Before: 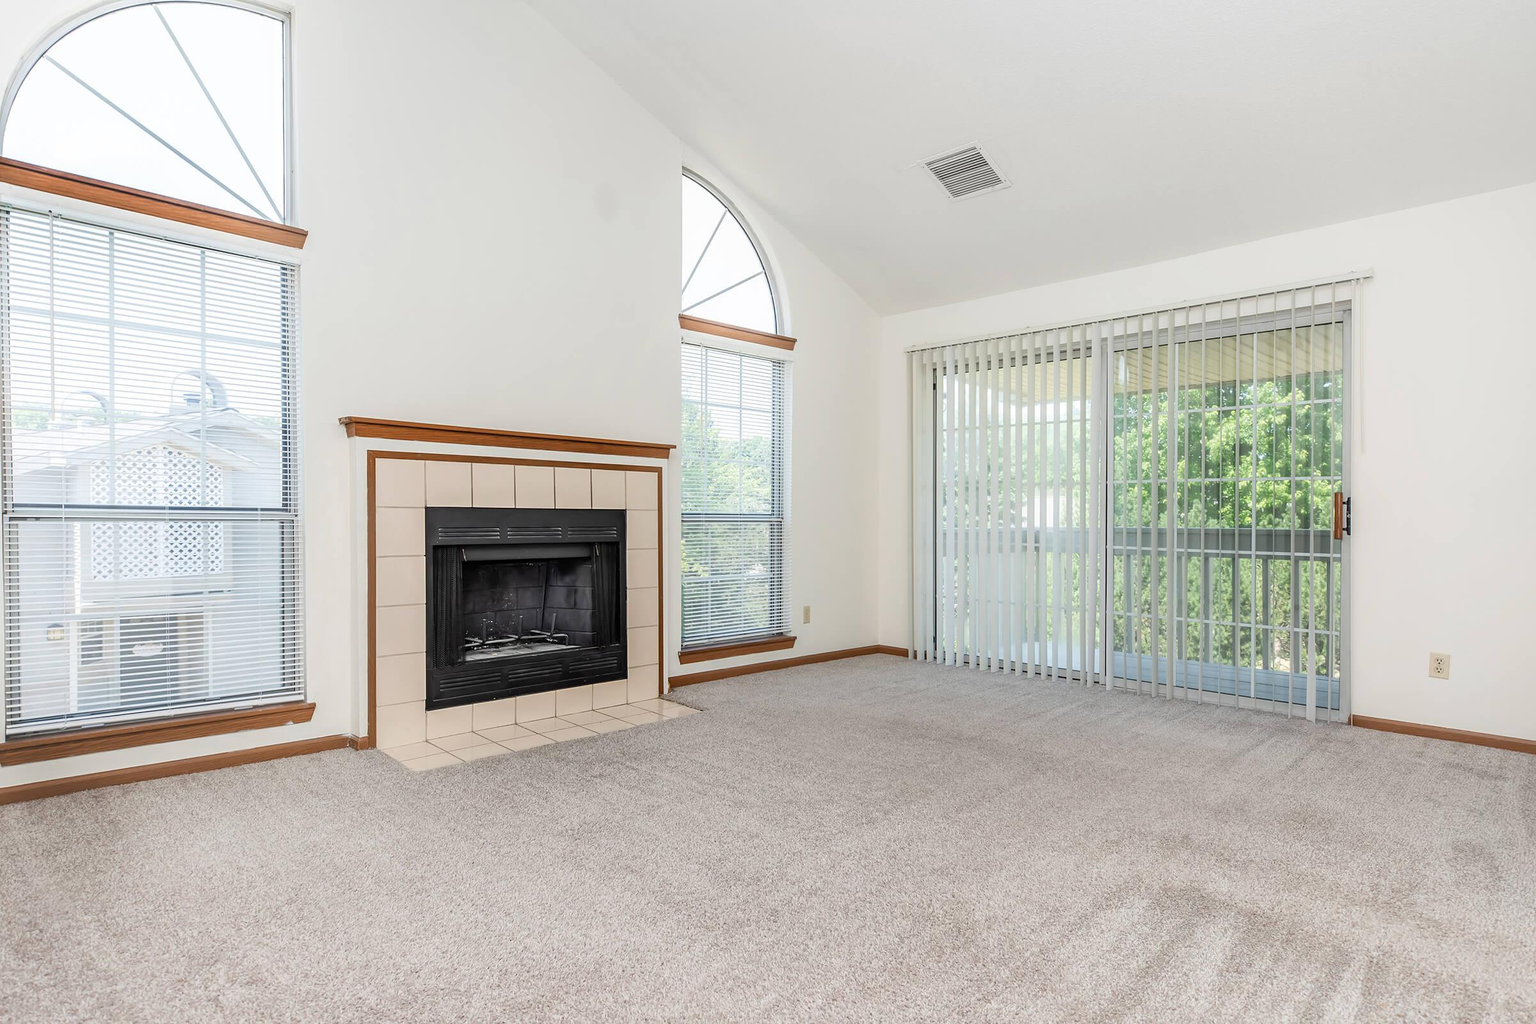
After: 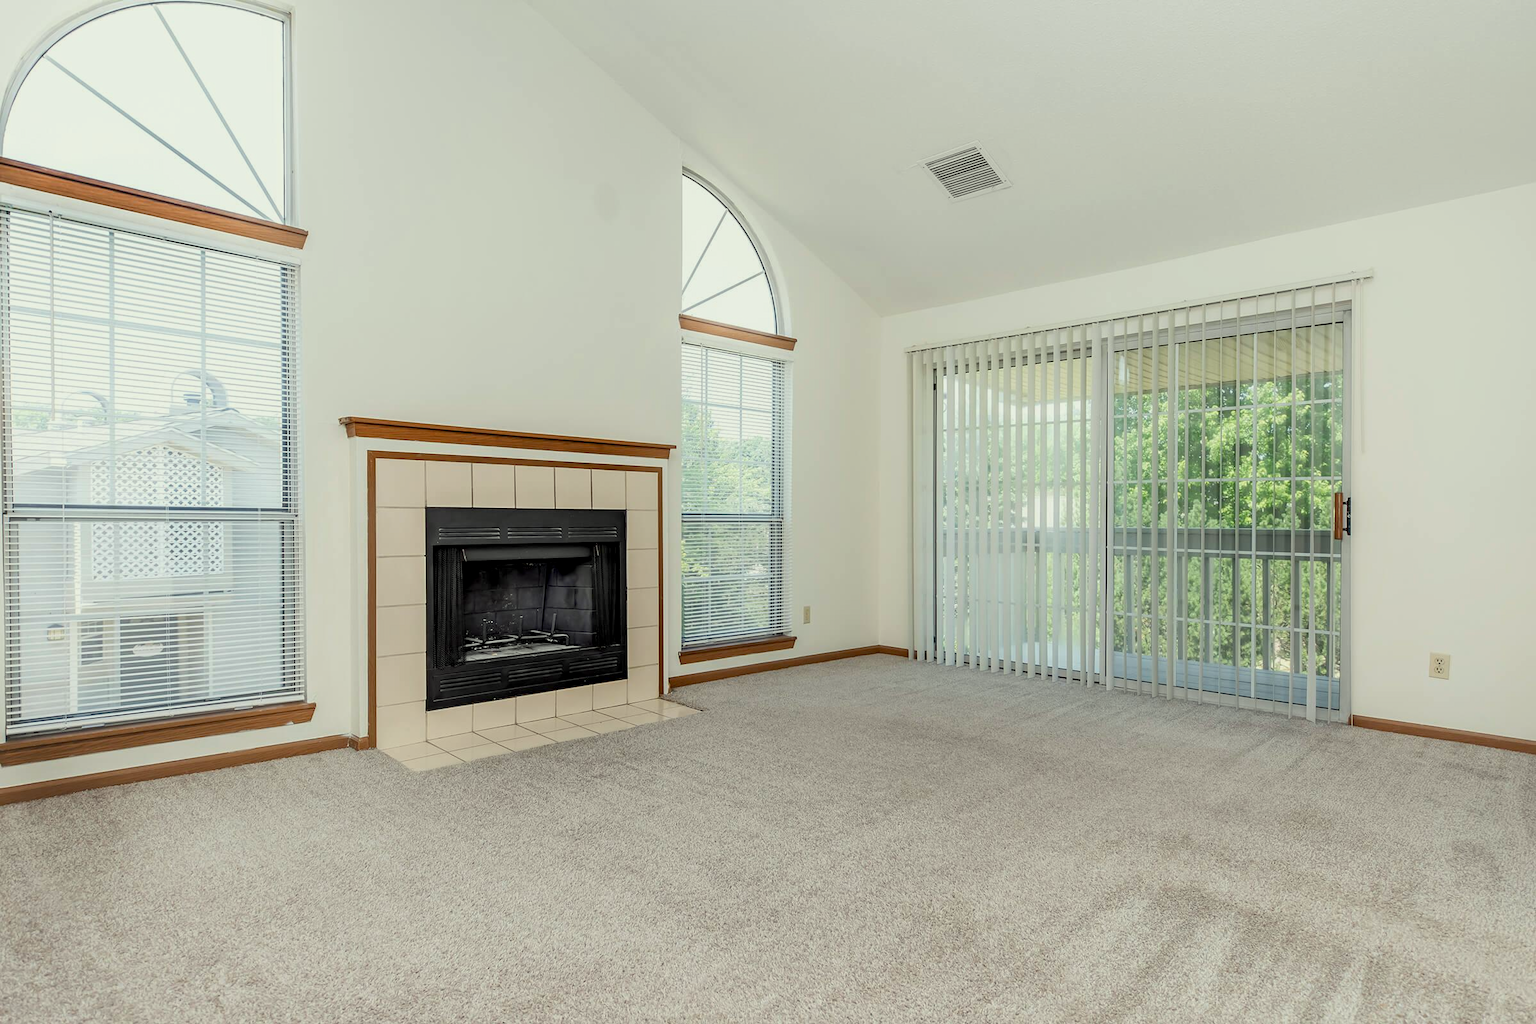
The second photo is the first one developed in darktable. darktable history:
color correction: highlights a* -4.26, highlights b* 6.6
exposure: black level correction 0.006, exposure -0.223 EV, compensate highlight preservation false
